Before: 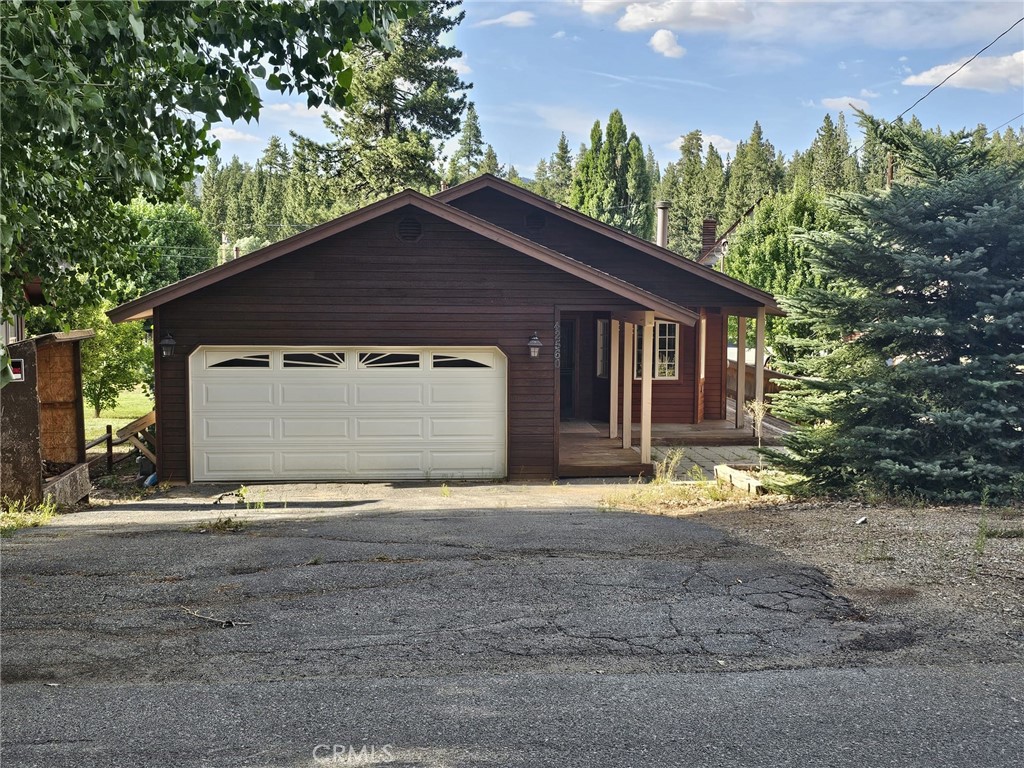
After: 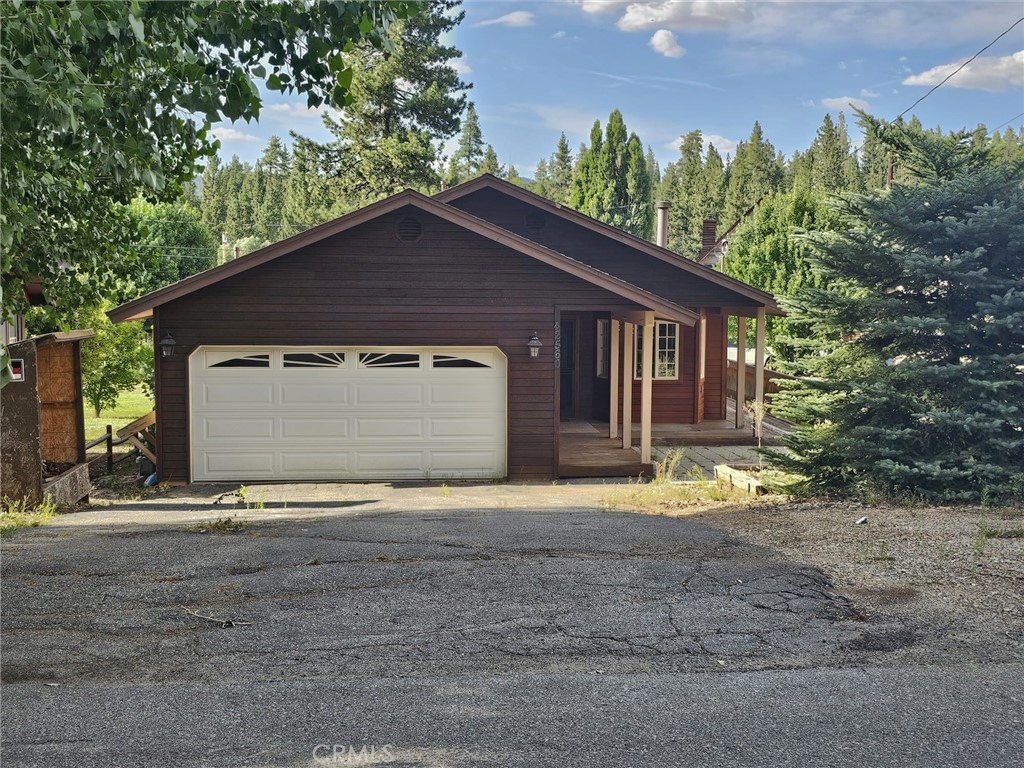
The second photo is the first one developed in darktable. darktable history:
shadows and highlights: shadows 40.12, highlights -59.87
